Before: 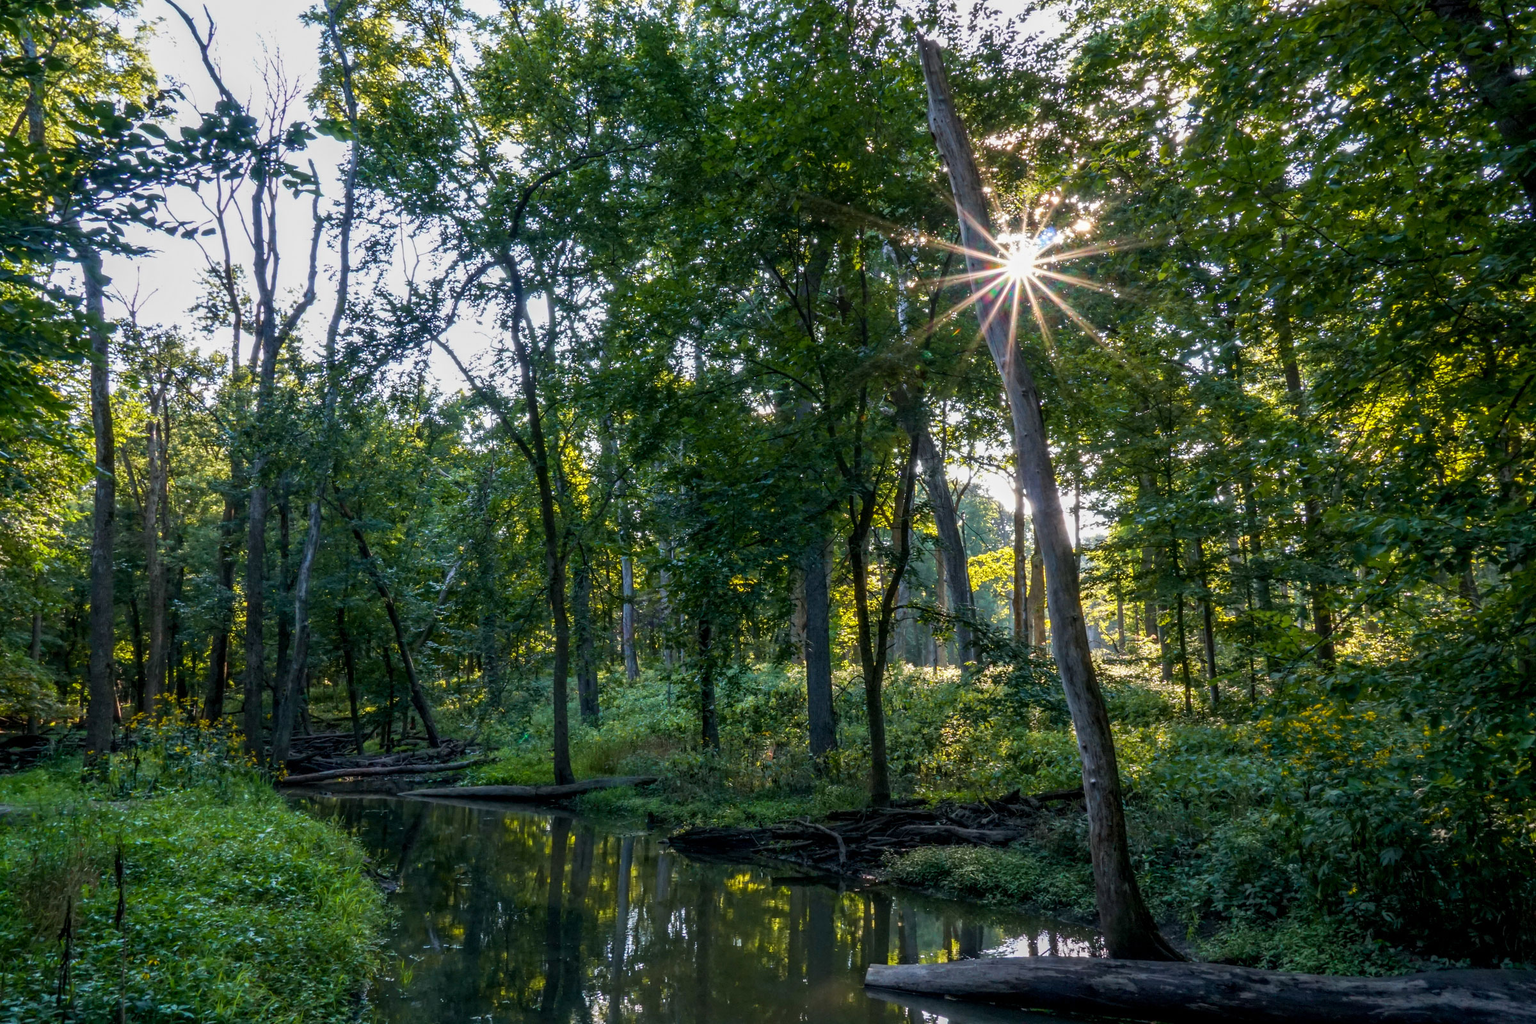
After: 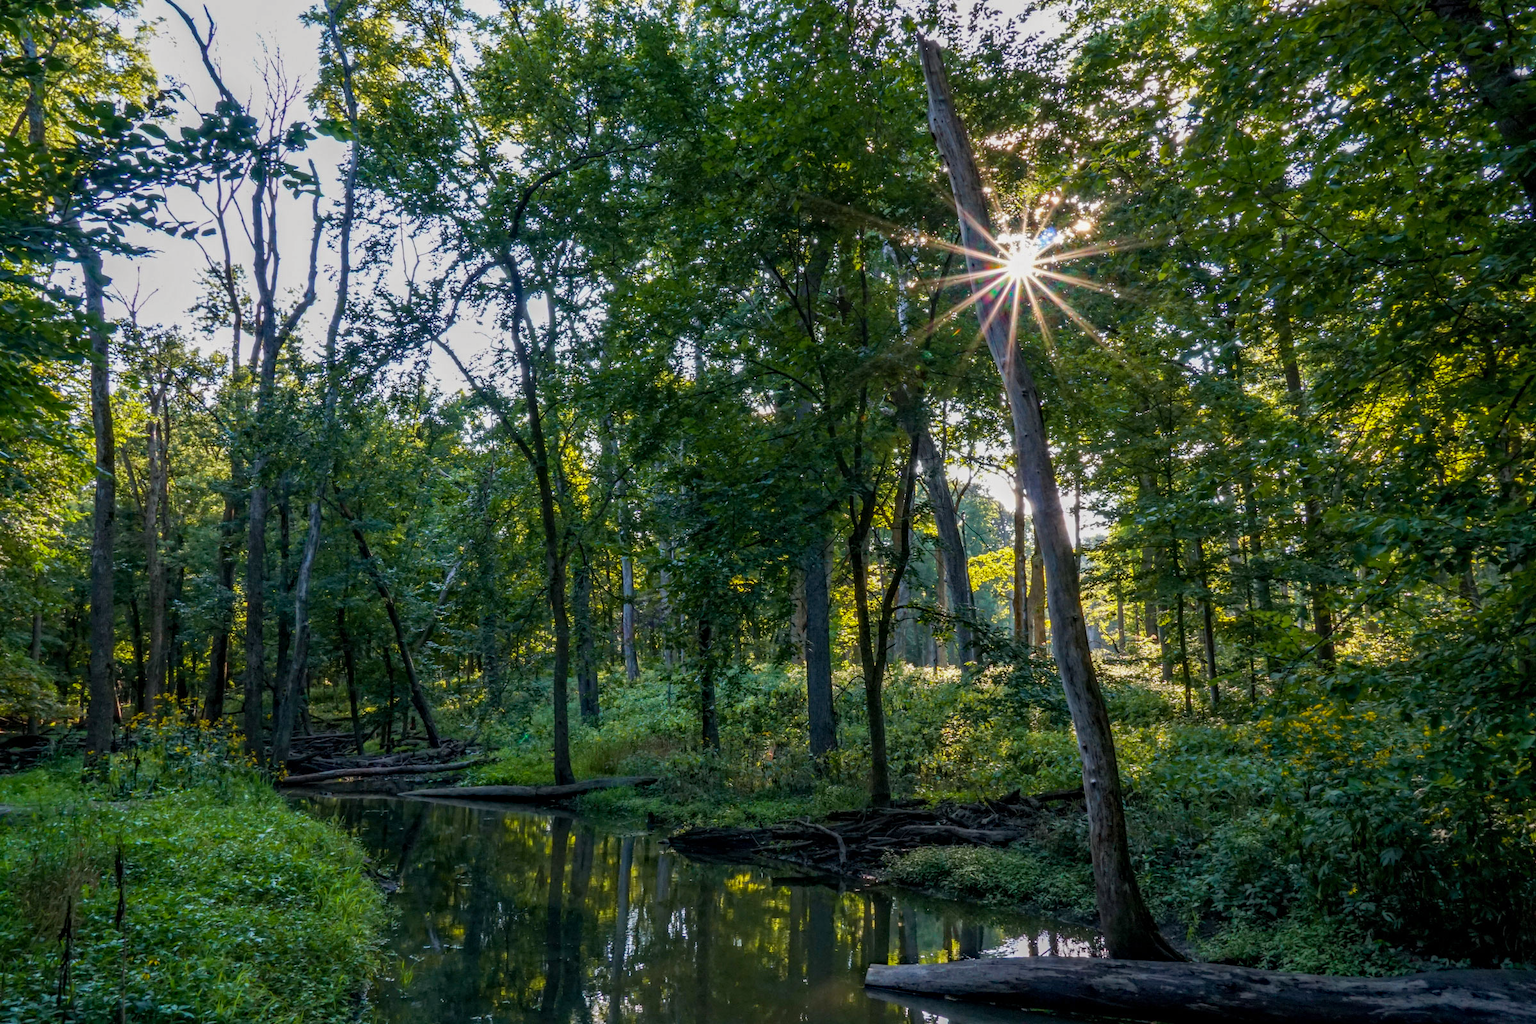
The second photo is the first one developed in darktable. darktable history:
shadows and highlights: shadows 25.28, white point adjustment -3.04, highlights -30.13
haze removal: strength 0.294, distance 0.243, compatibility mode true, adaptive false
